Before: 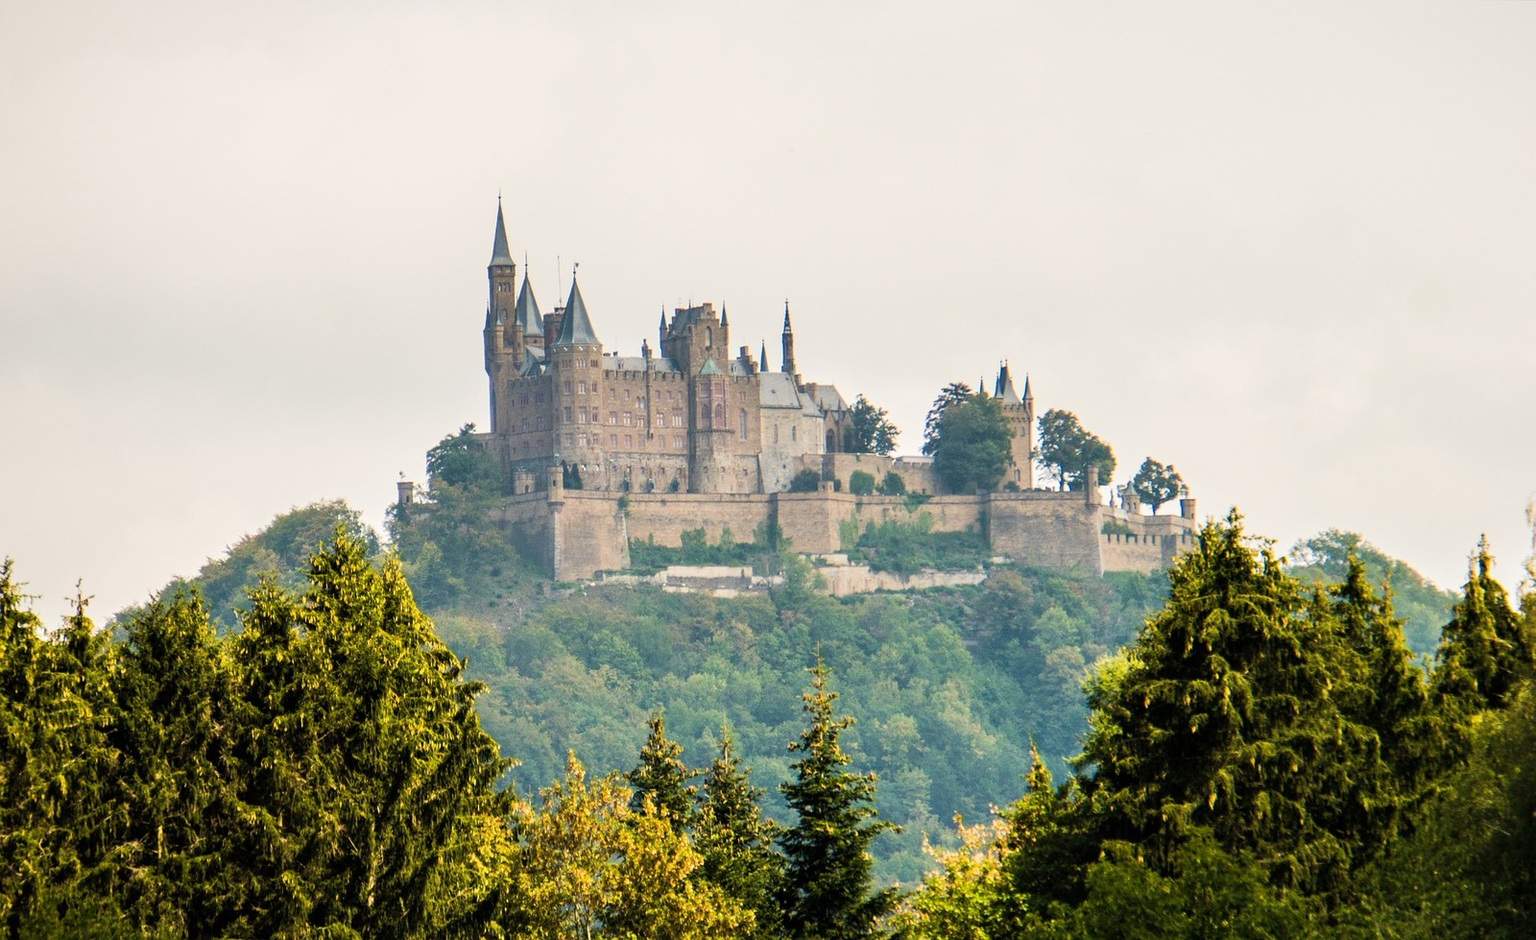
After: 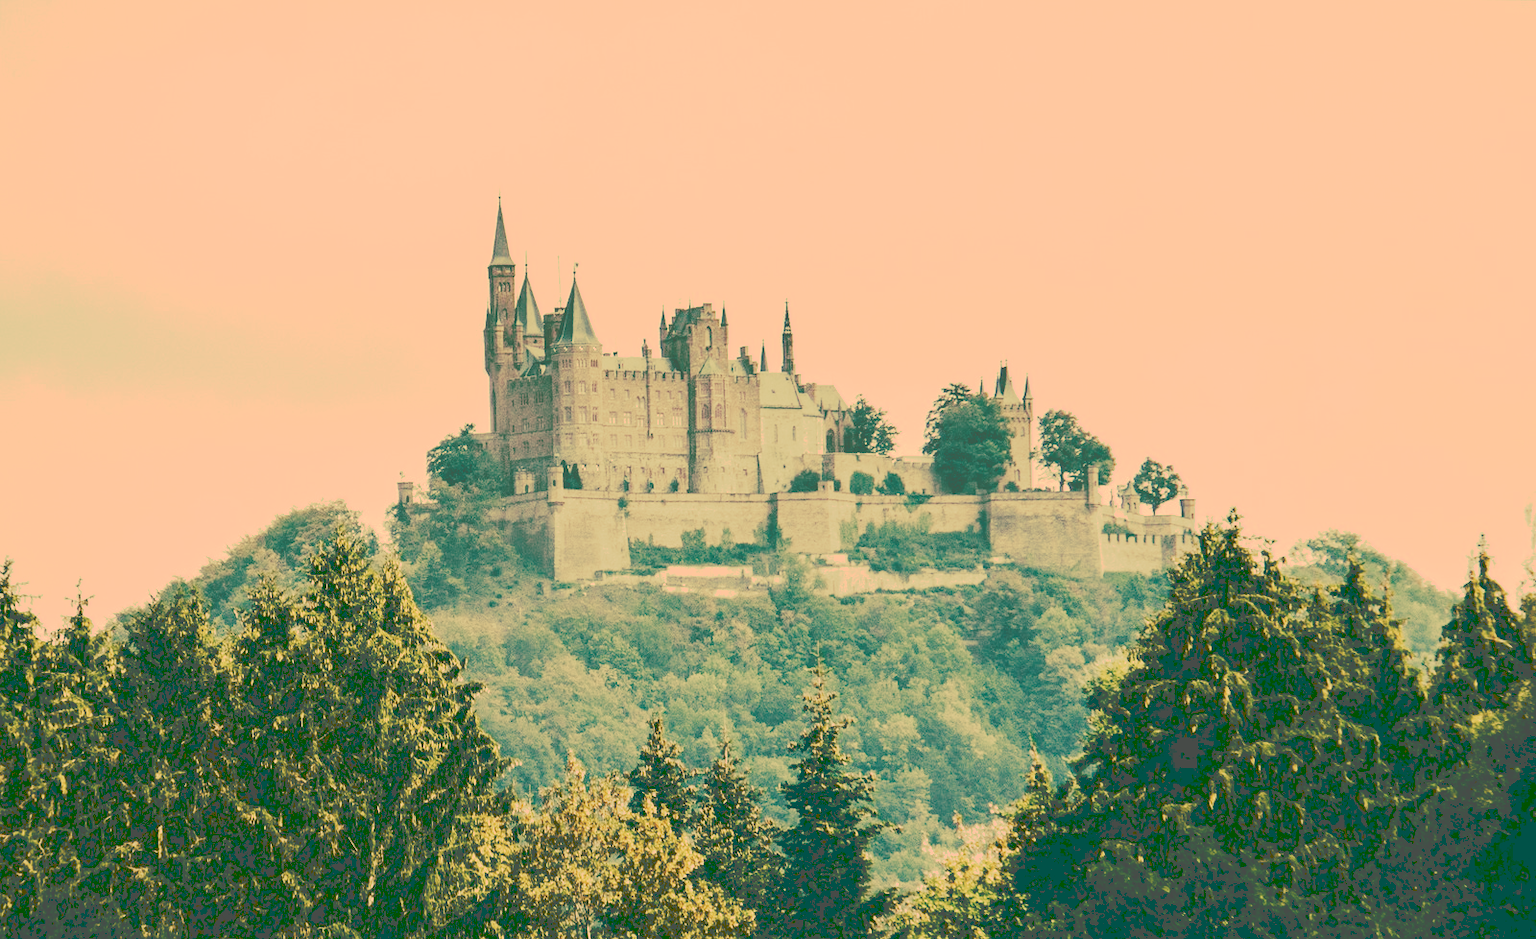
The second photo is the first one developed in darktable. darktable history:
tone curve: curves: ch0 [(0, 0) (0.003, 0.309) (0.011, 0.309) (0.025, 0.309) (0.044, 0.309) (0.069, 0.306) (0.1, 0.306) (0.136, 0.308) (0.177, 0.31) (0.224, 0.311) (0.277, 0.333) (0.335, 0.381) (0.399, 0.467) (0.468, 0.572) (0.543, 0.672) (0.623, 0.744) (0.709, 0.795) (0.801, 0.819) (0.898, 0.845) (1, 1)], preserve colors none
color look up table: target L [93.11, 87.74, 89.46, 77.92, 78.09, 62.79, 65.22, 55.36, 52.11, 48.43, 42.34, 23.58, 20.46, 203.09, 83.82, 73.54, 76.16, 66.55, 61.81, 67.96, 55.91, 49.31, 38.18, 31.65, 34.18, 15.4, 20.35, 97.17, 91.42, 79.5, 87.54, 72.39, 62.44, 64.45, 57.13, 77.18, 49.86, 34.83, 36.61, 29.98, 20.53, 24.89, 12.61, 65.34, 62.07, 54, 48.05, 40.25, 23.8], target a [12.39, 10.24, 7.982, -30.99, -38.35, -38.34, -10.84, -18.5, -26.3, -36.79, -11.2, -69.57, -62.68, 0, 20.05, 31.25, 38.45, 40.34, 16.28, 46.62, 6.306, 25.53, 1.848, -2.144, 14.18, -49.46, -62.47, 13.7, 28.27, 9.417, 35.01, 20.71, 1.36, 1.815, 40.92, 27.74, 18.98, -0.65, 12.5, 4.344, -62.82, 3.03, -41.19, -19.67, -5.715, -13.65, -19.14, -6.979, -64.52], target b [68.51, 56.11, 65.48, 43.77, 48.16, 36.68, 31.11, 34.7, 20.76, 28.18, 22.12, 39.77, 34.38, -0.002, 53.32, 49.85, 43.02, 41.09, 29.62, 38.24, 34.81, 16.85, 10.46, 53.66, 58.01, 25.66, 34.19, 64.36, 59.2, 40.17, 53.45, 35.99, 25.09, 16.69, 17.77, 37.99, 8.851, -4.988, -15.79, -15.7, 34.49, -1.336, 20.82, 22.63, 20.68, 7.313, 12.09, 1.145, -1.802], num patches 49
